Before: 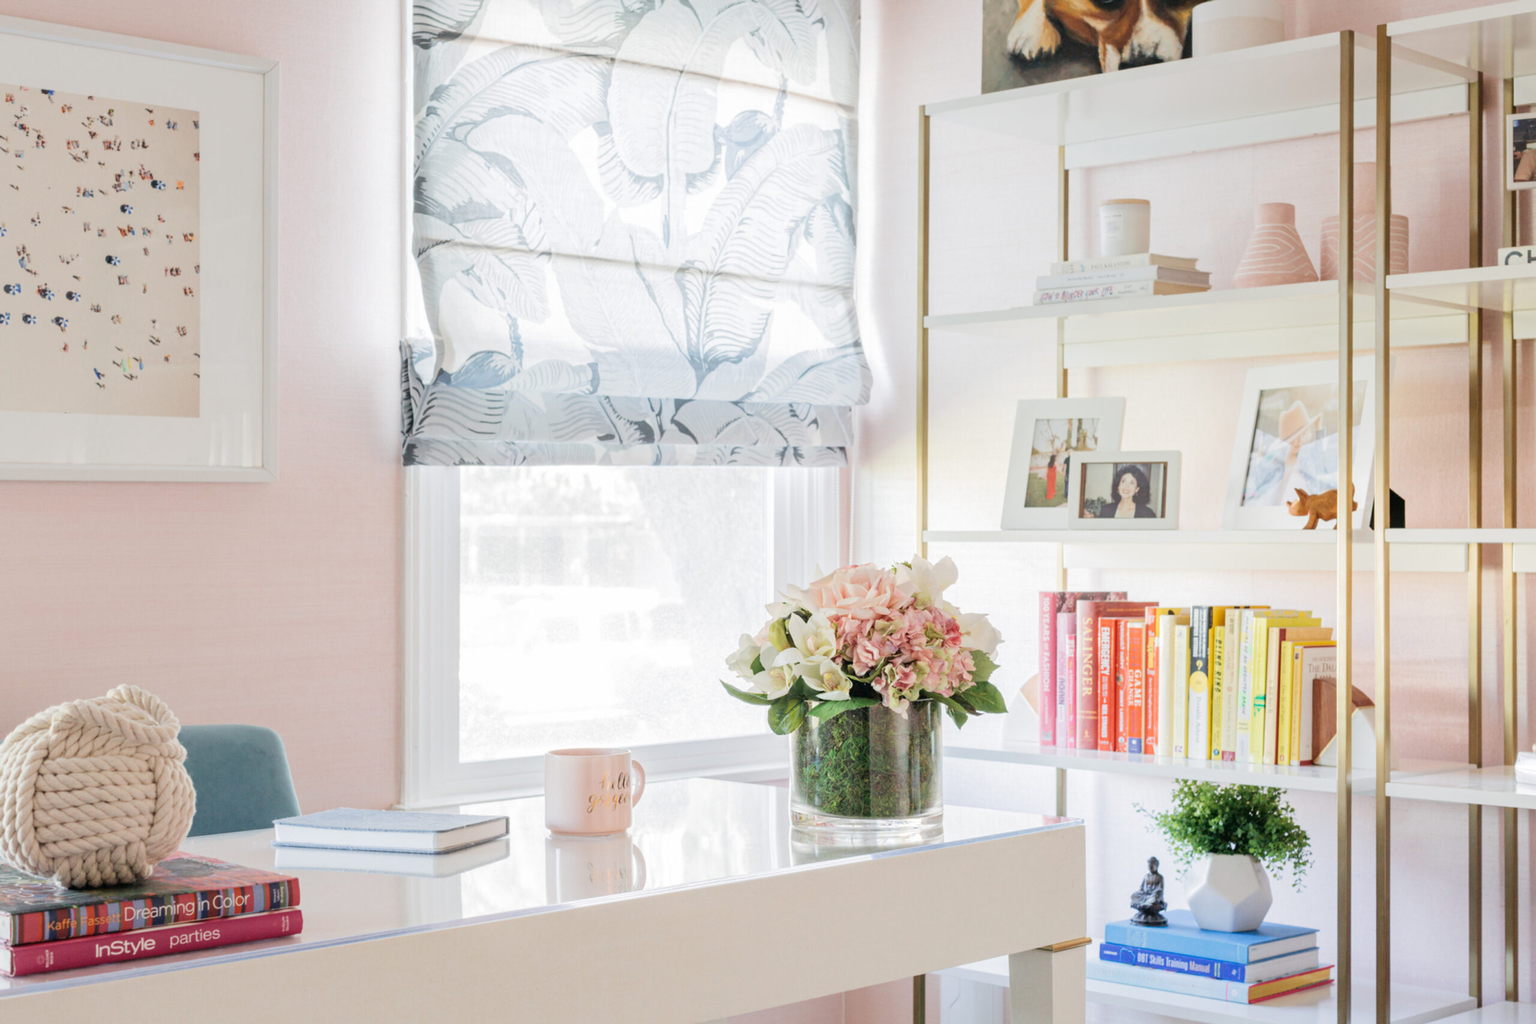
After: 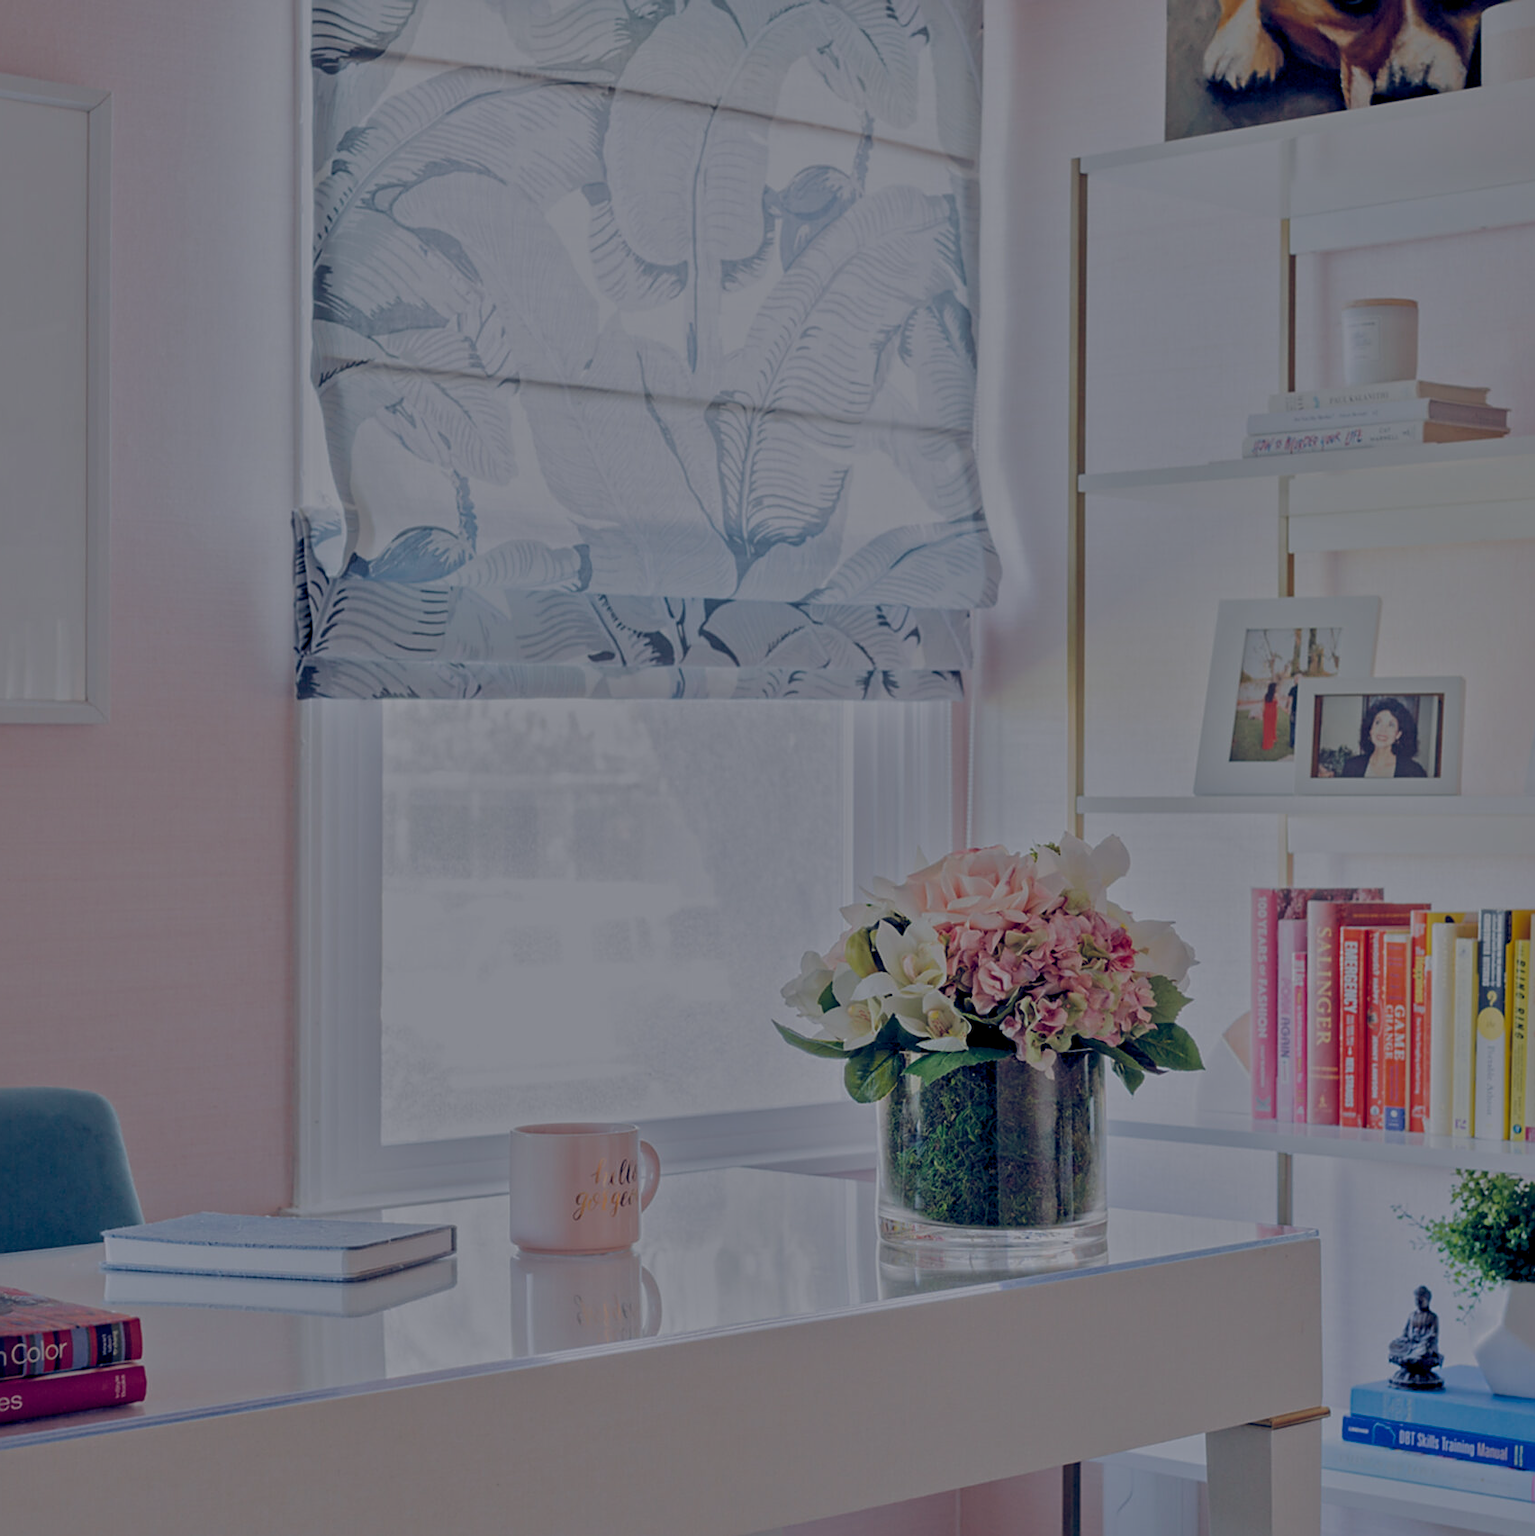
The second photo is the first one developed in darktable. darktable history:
crop and rotate: left 13.37%, right 20.011%
sharpen: on, module defaults
tone equalizer: -8 EV -1.98 EV, -7 EV -1.98 EV, -6 EV -1.98 EV, -5 EV -2 EV, -4 EV -1.98 EV, -3 EV -1.98 EV, -2 EV -1.99 EV, -1 EV -1.62 EV, +0 EV -1.98 EV, mask exposure compensation -0.498 EV
color balance rgb: global offset › luminance -0.298%, global offset › chroma 0.31%, global offset › hue 260.94°, perceptual saturation grading › global saturation 29.769%
local contrast: mode bilateral grid, contrast 29, coarseness 16, detail 116%, midtone range 0.2
